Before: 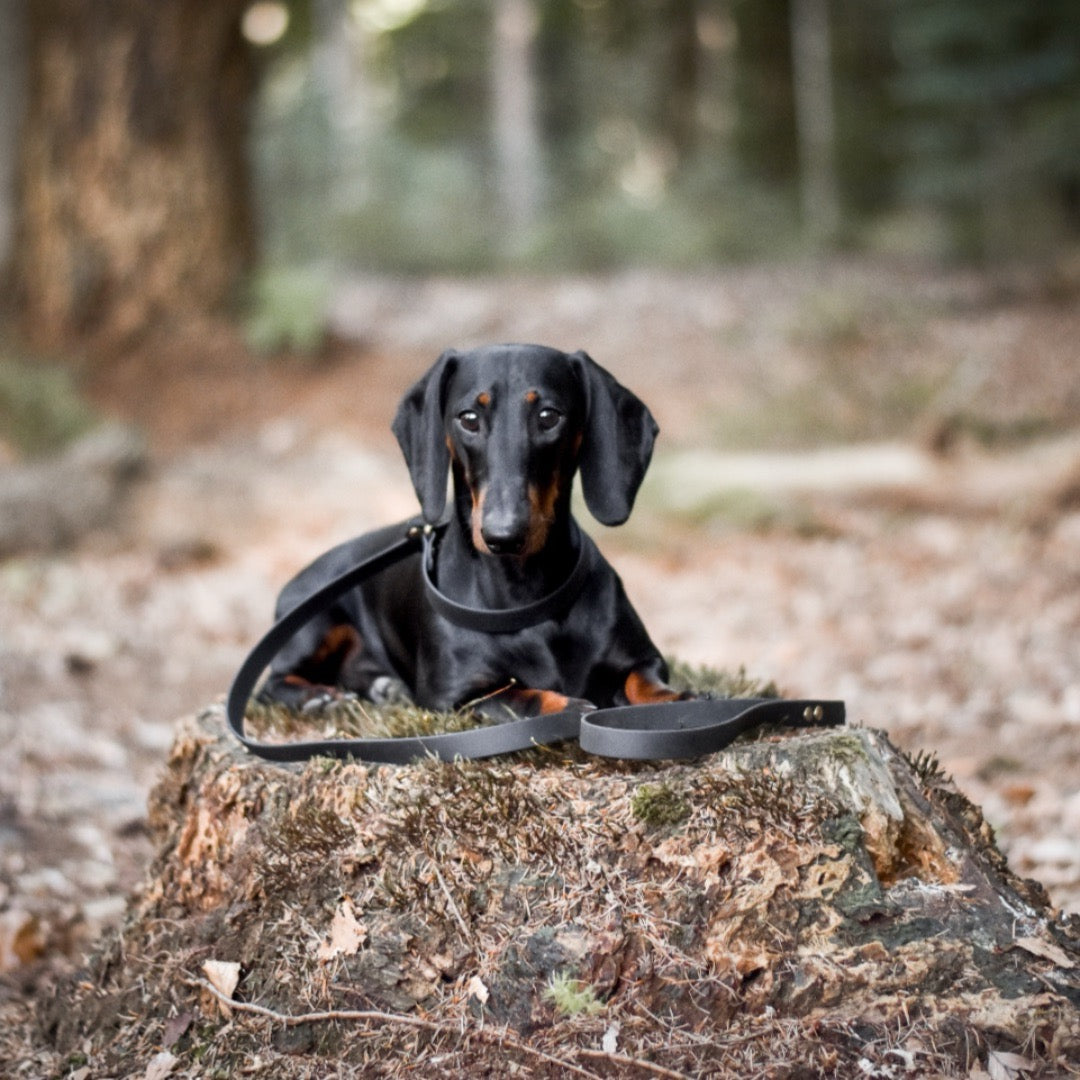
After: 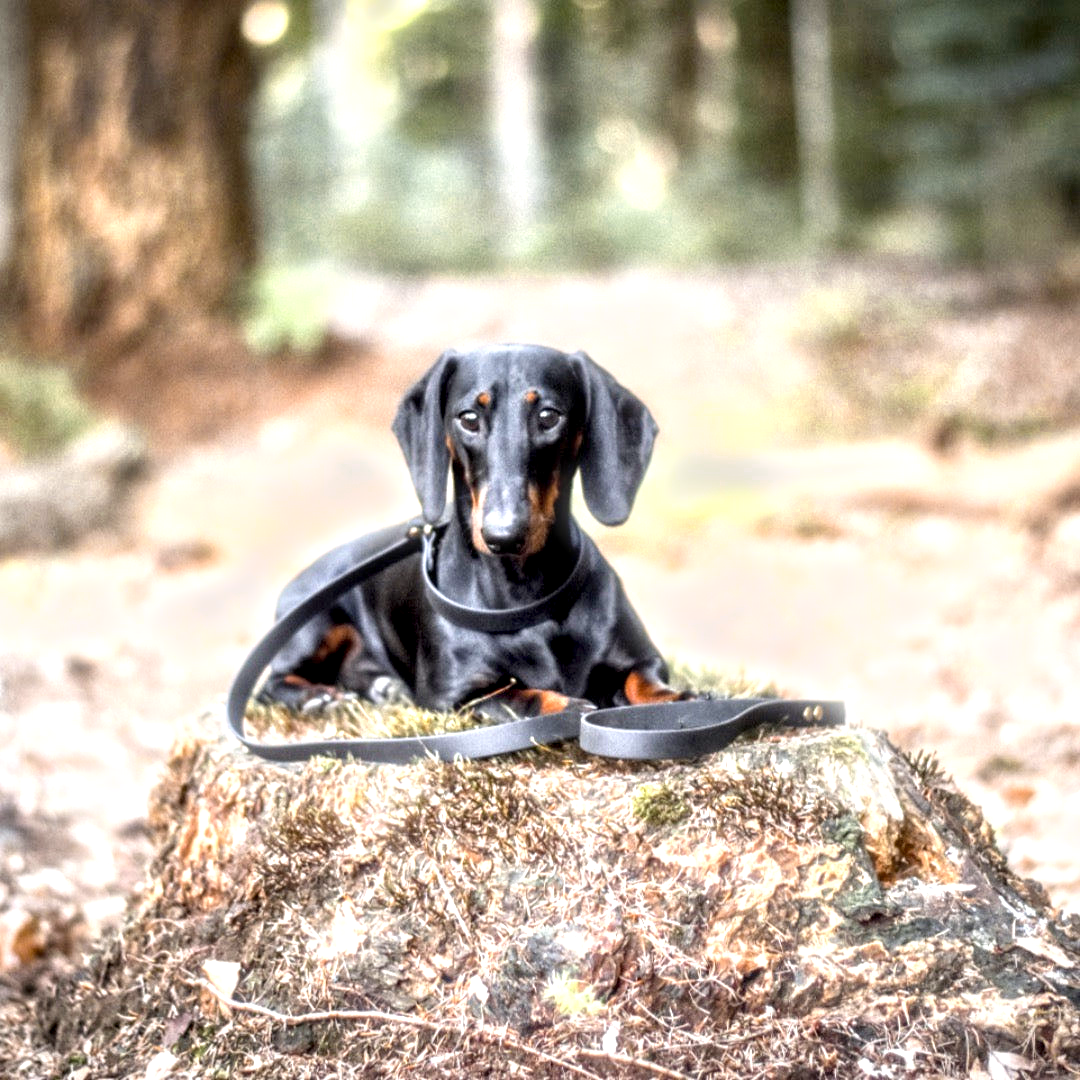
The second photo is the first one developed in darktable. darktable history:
exposure: black level correction 0.001, exposure 1.116 EV, compensate highlight preservation false
color zones: curves: ch0 [(0, 0.485) (0.178, 0.476) (0.261, 0.623) (0.411, 0.403) (0.708, 0.603) (0.934, 0.412)]; ch1 [(0.003, 0.485) (0.149, 0.496) (0.229, 0.584) (0.326, 0.551) (0.484, 0.262) (0.757, 0.643)]
bloom: size 3%, threshold 100%, strength 0%
white balance: emerald 1
local contrast: detail 150%
